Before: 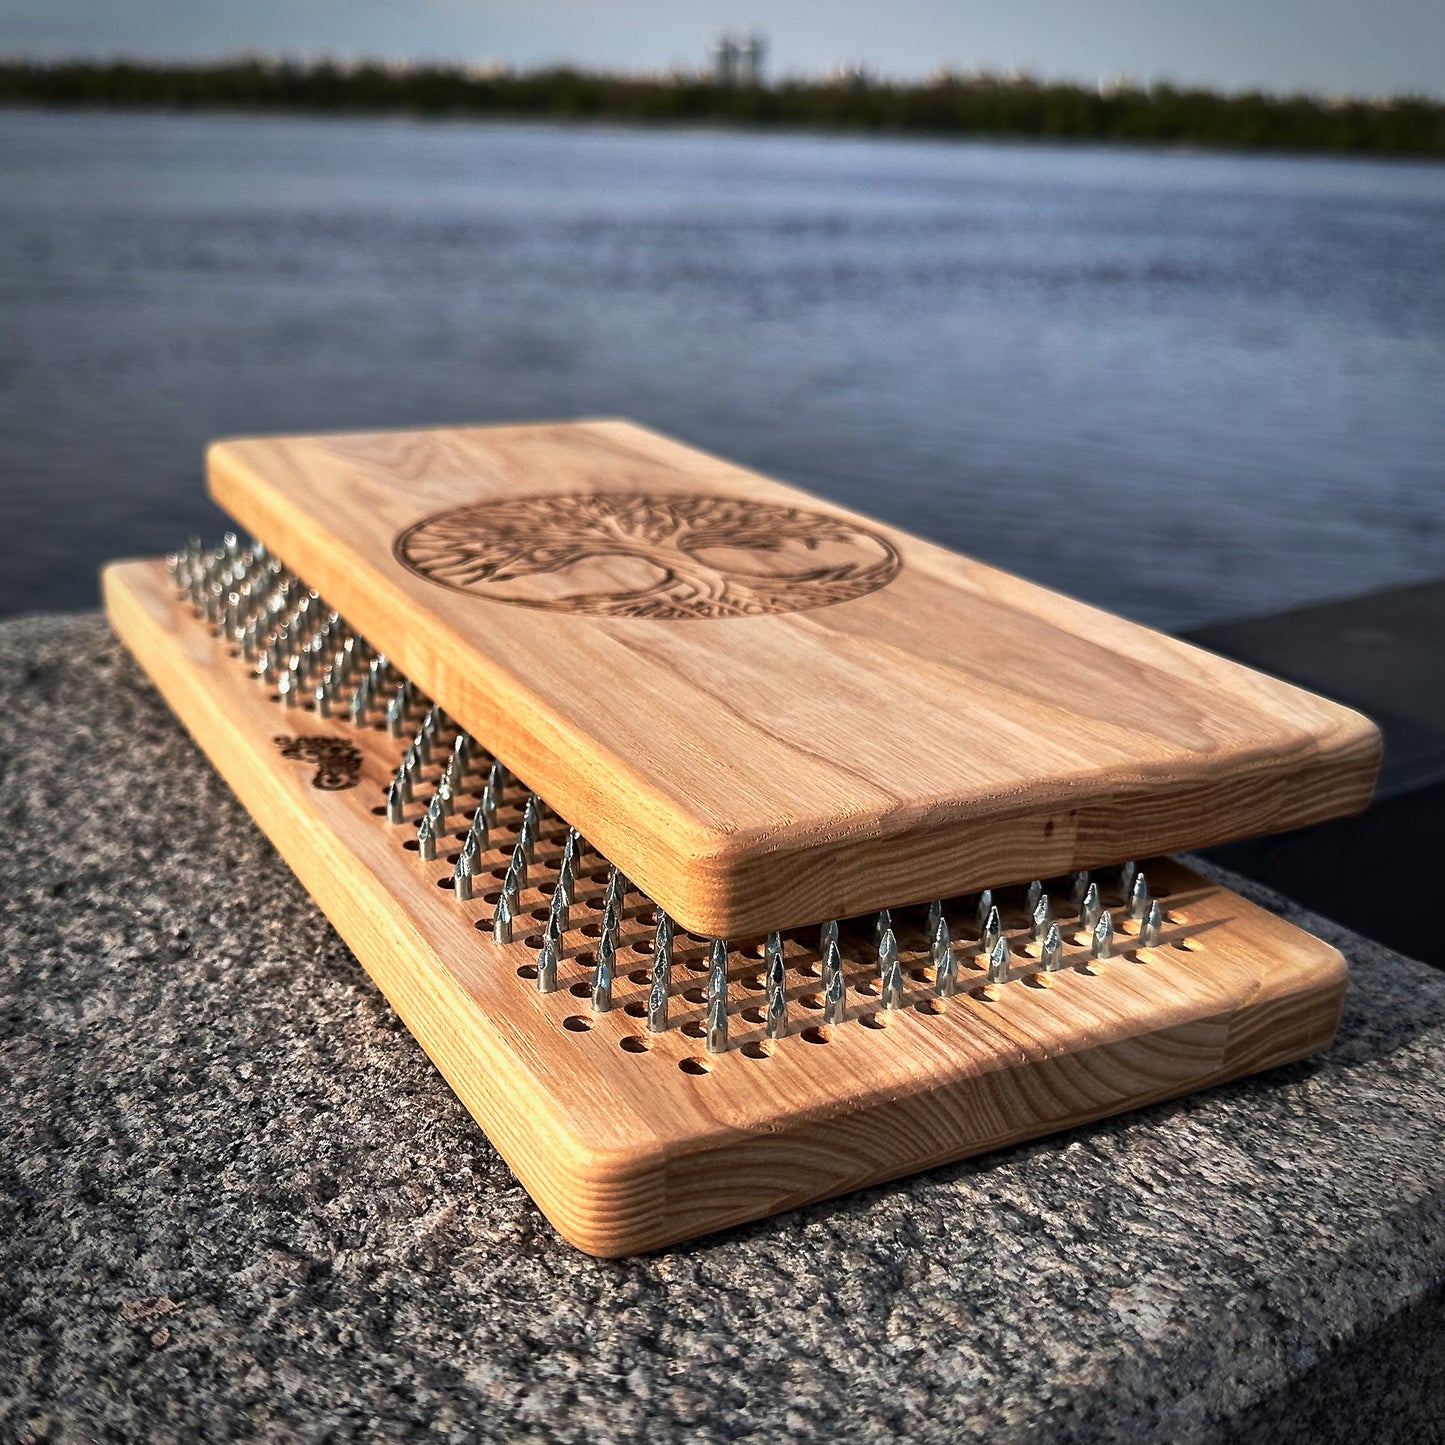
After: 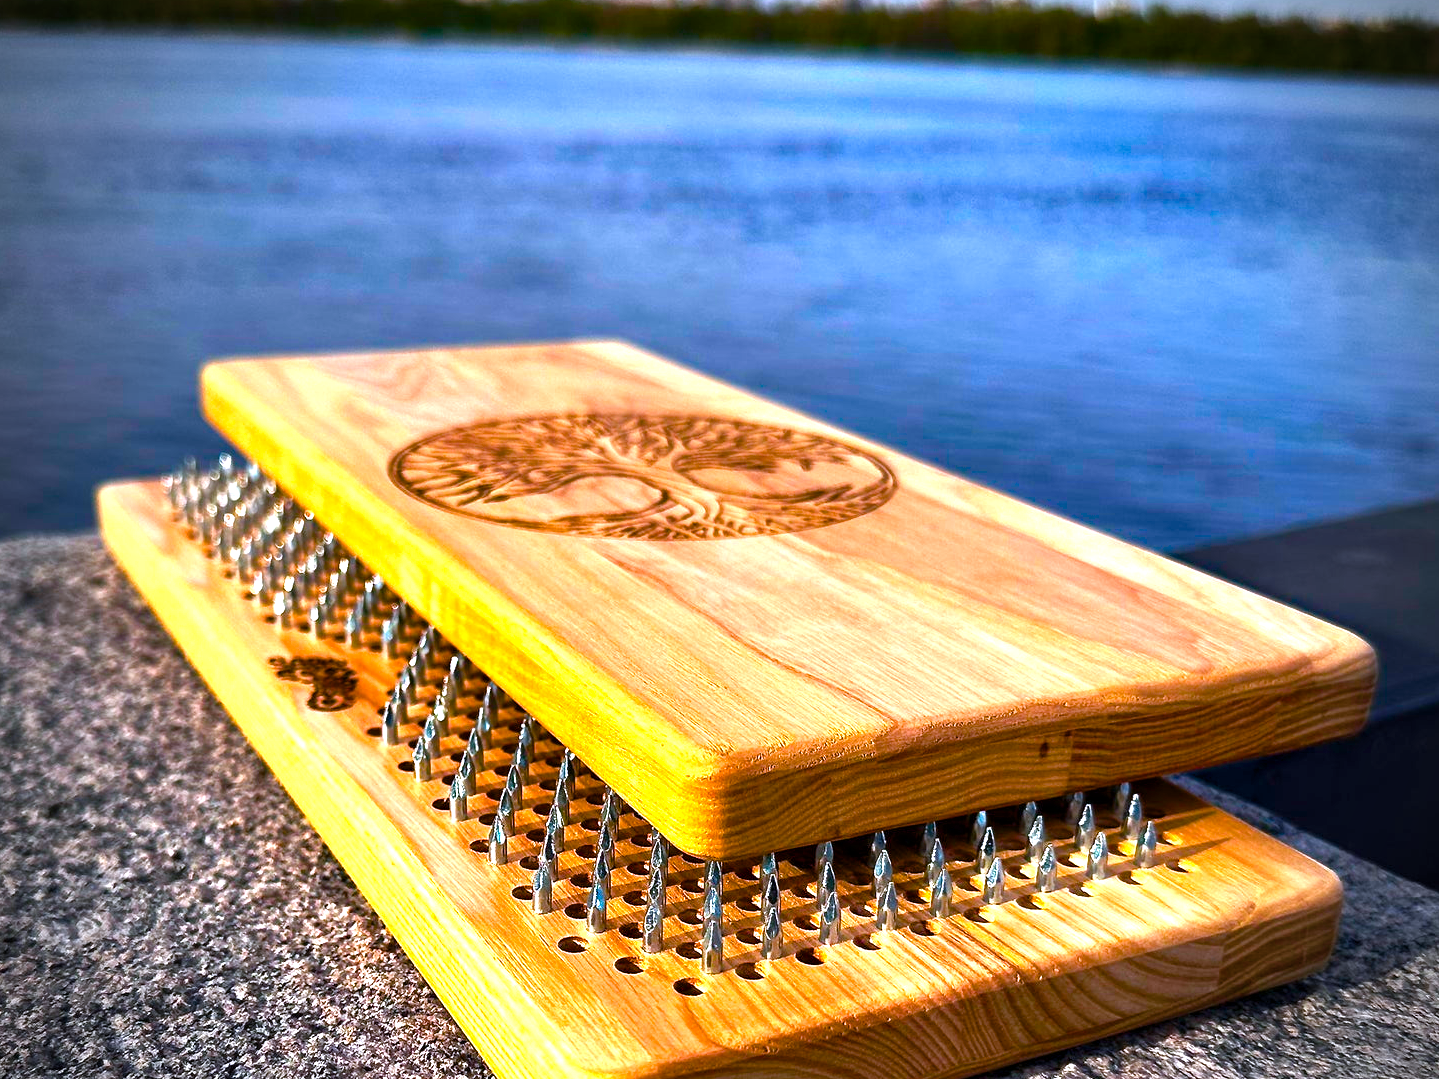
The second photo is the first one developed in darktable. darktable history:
vignetting: on, module defaults
crop: left 0.387%, top 5.469%, bottom 19.809%
color balance rgb: linear chroma grading › global chroma 25%, perceptual saturation grading › global saturation 40%, perceptual saturation grading › highlights -50%, perceptual saturation grading › shadows 30%, perceptual brilliance grading › global brilliance 25%, global vibrance 60%
color calibration: illuminant as shot in camera, x 0.358, y 0.373, temperature 4628.91 K
